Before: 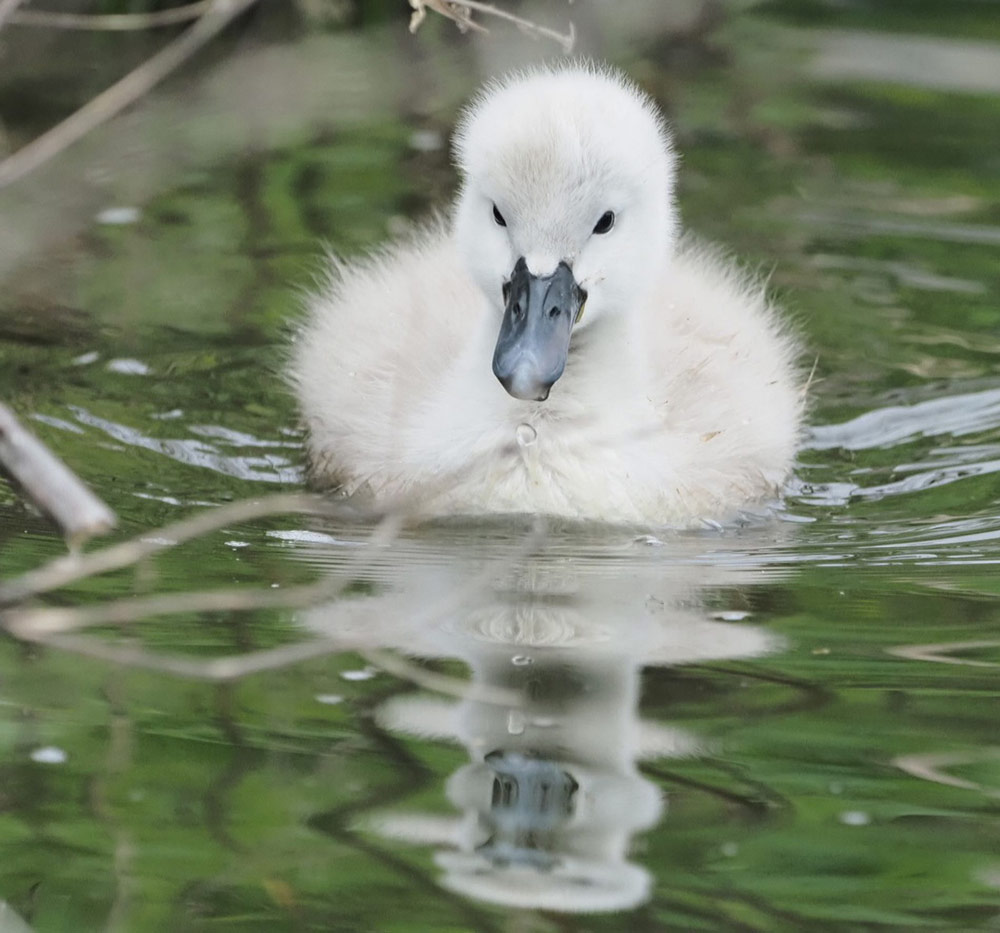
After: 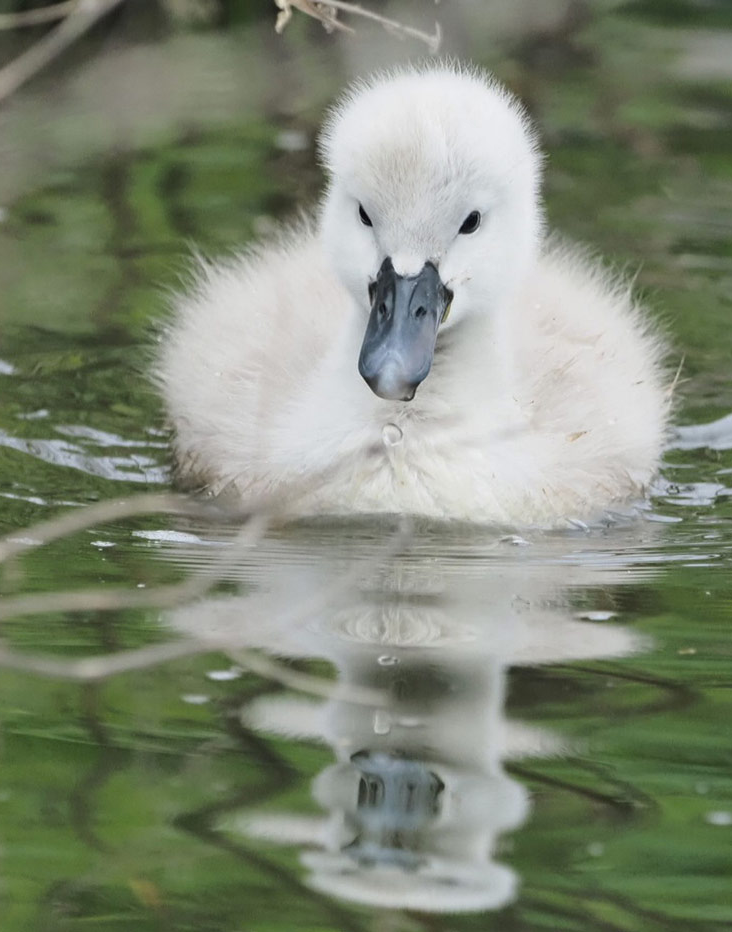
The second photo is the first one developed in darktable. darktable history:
shadows and highlights: shadows 37.27, highlights -28.18, soften with gaussian
crop: left 13.443%, right 13.31%
